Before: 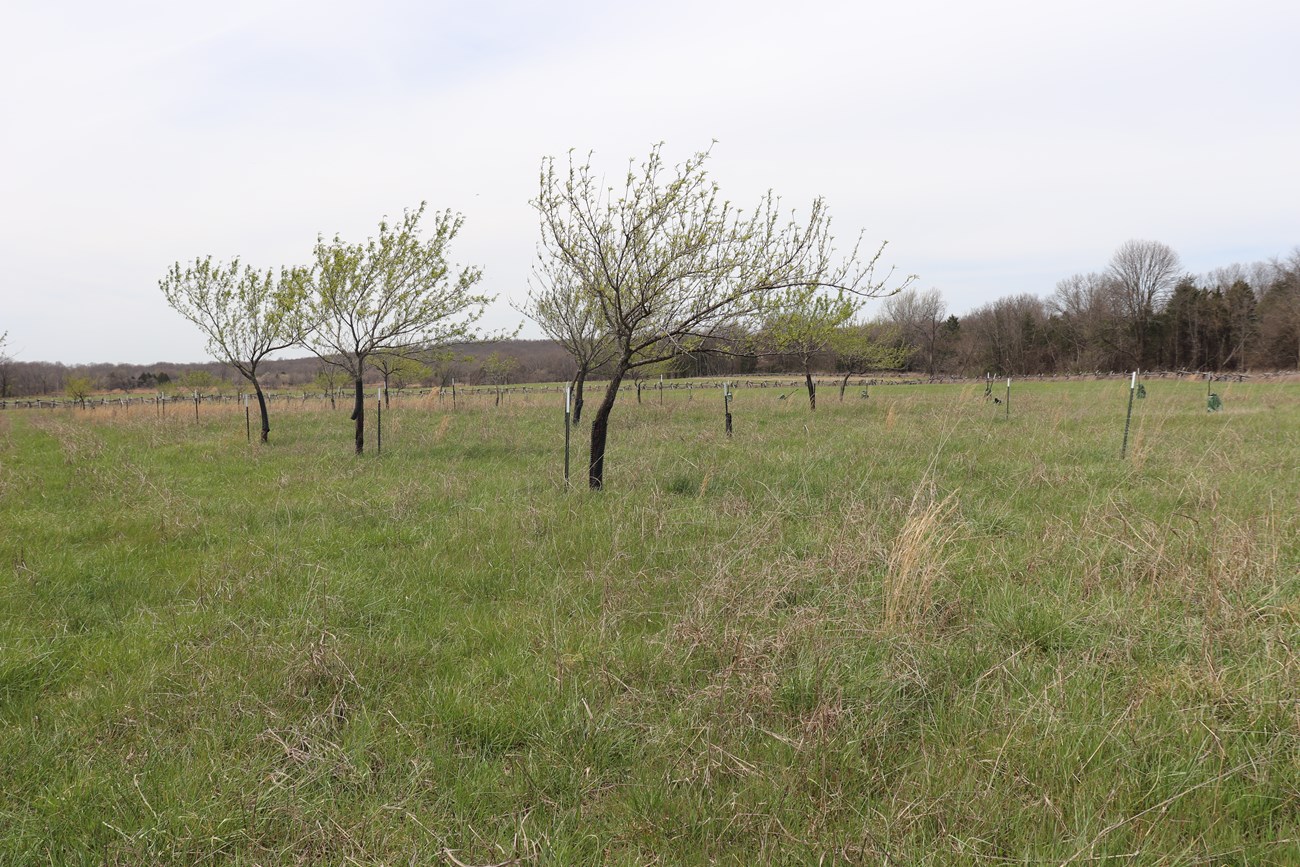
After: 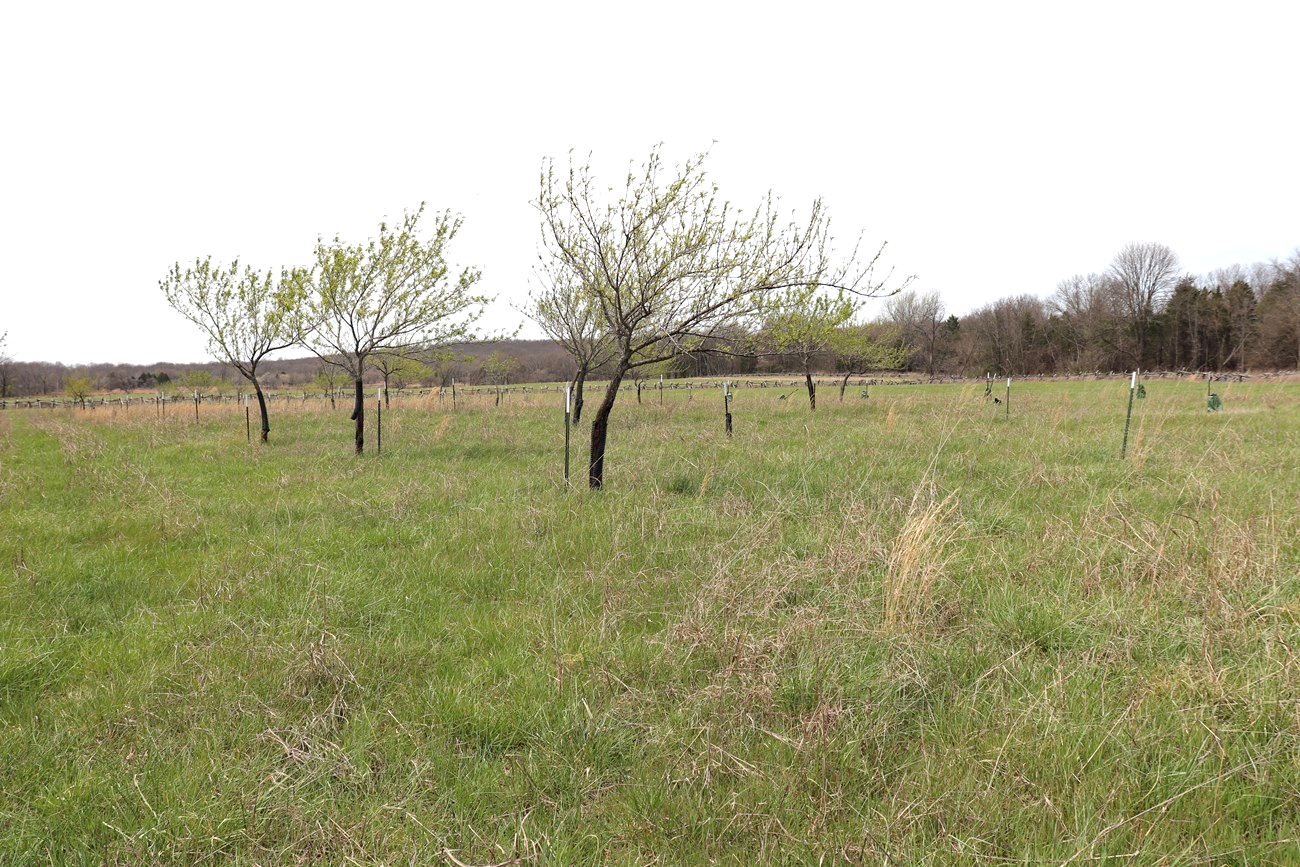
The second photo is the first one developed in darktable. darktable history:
exposure: black level correction 0.001, exposure 0.499 EV, compensate highlight preservation false
haze removal: compatibility mode true, adaptive false
